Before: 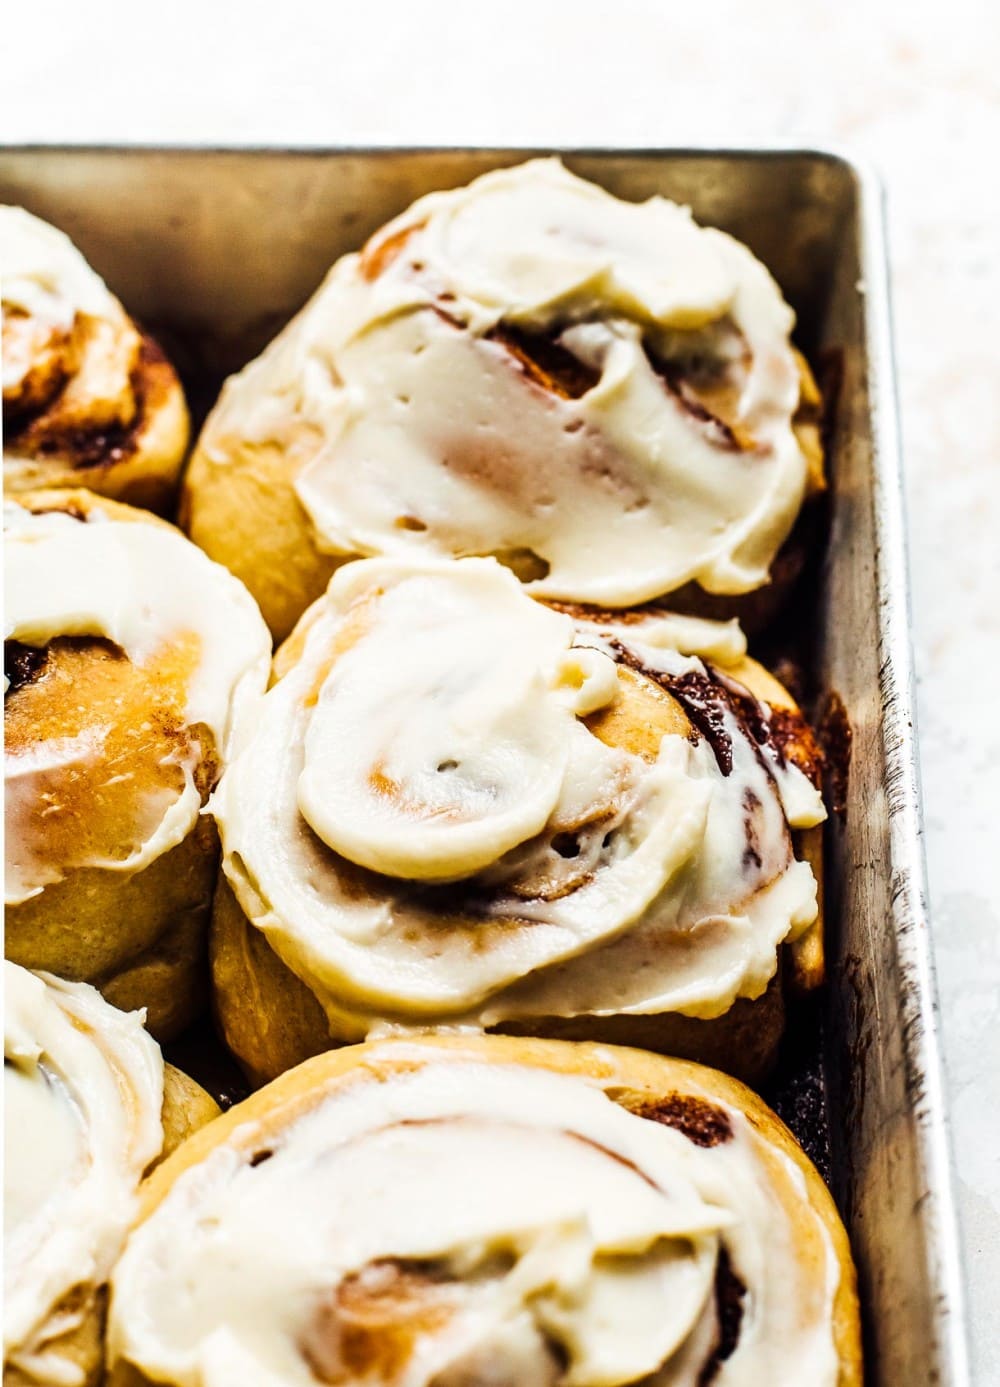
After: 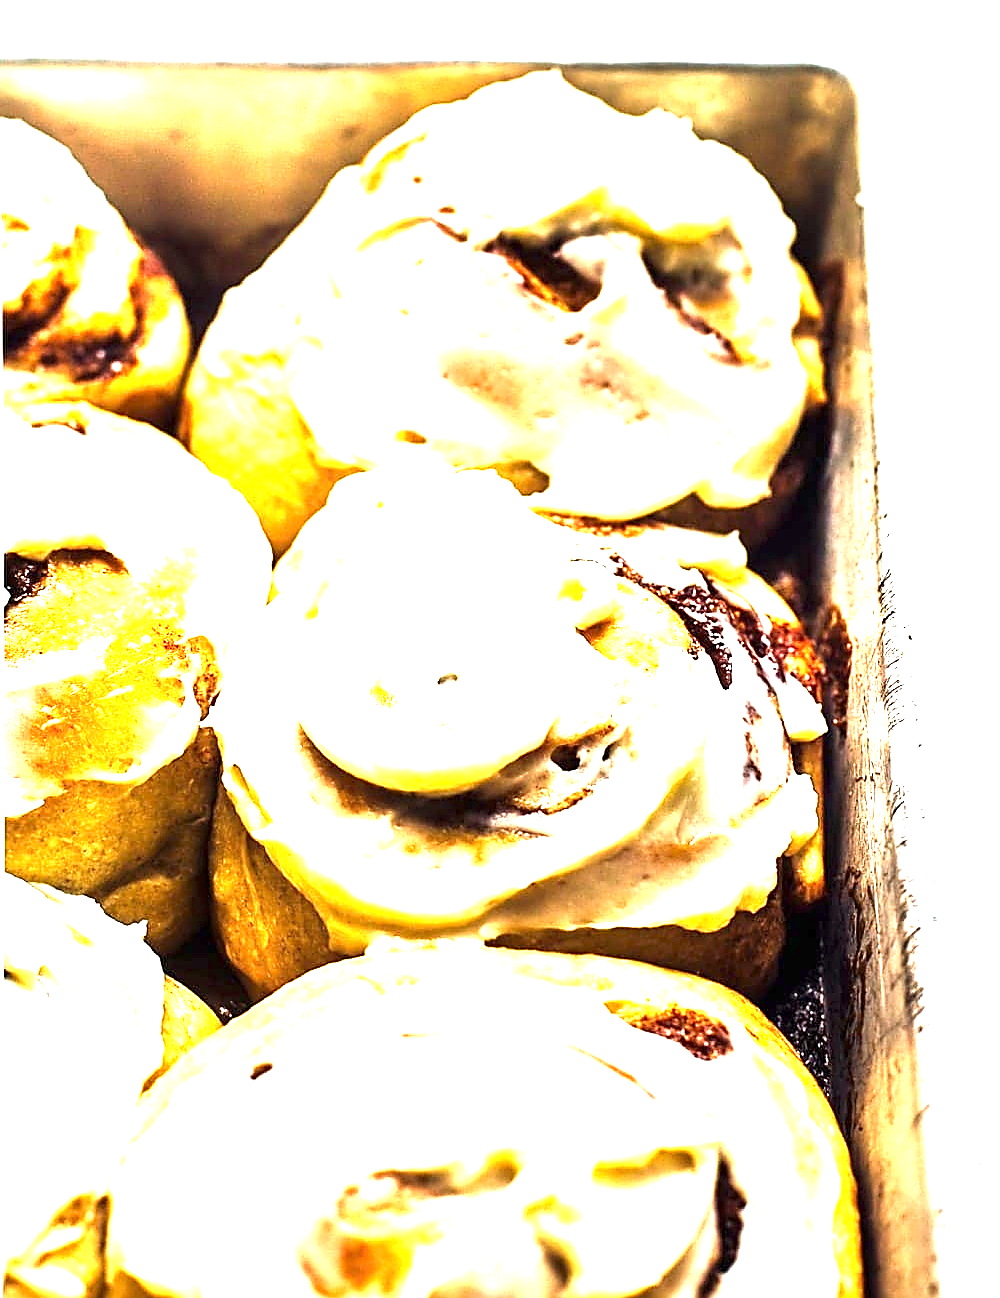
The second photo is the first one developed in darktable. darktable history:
crop and rotate: top 6.351%
sharpen: radius 1.424, amount 1.26, threshold 0.706
exposure: exposure 2.005 EV, compensate highlight preservation false
